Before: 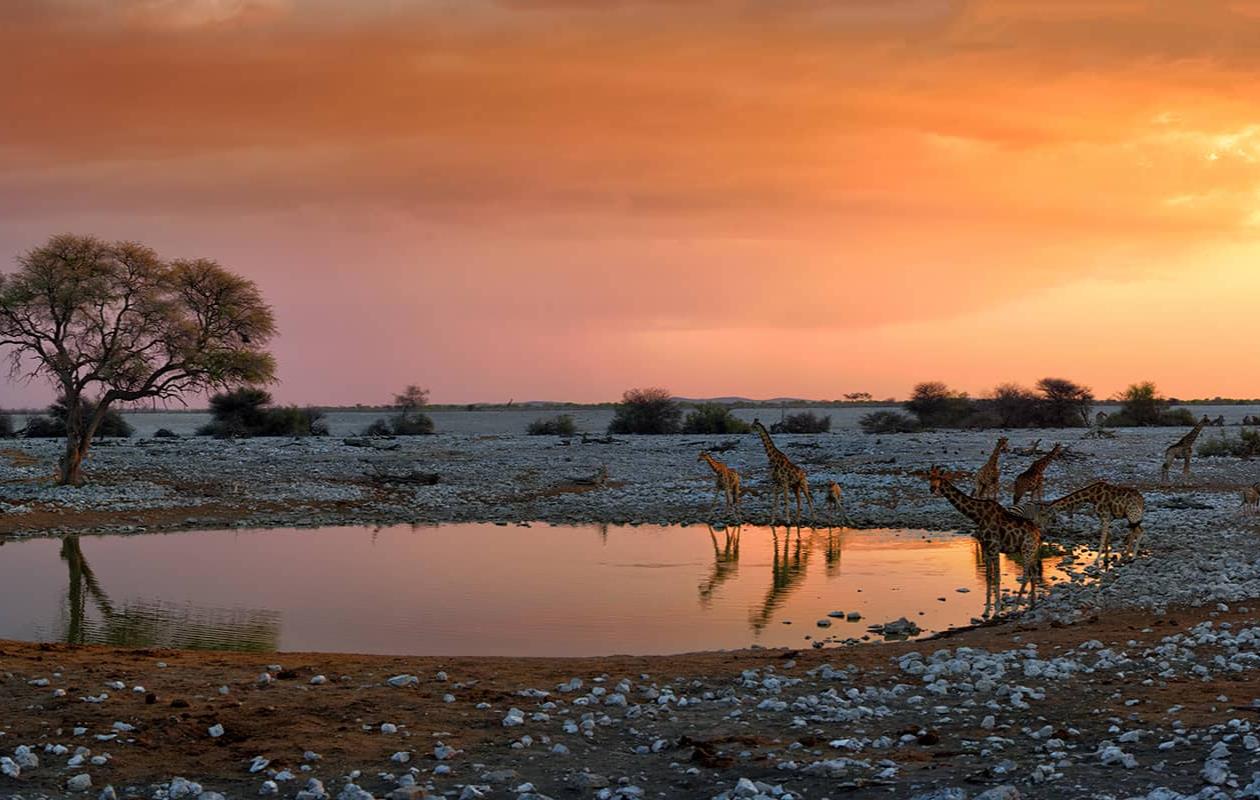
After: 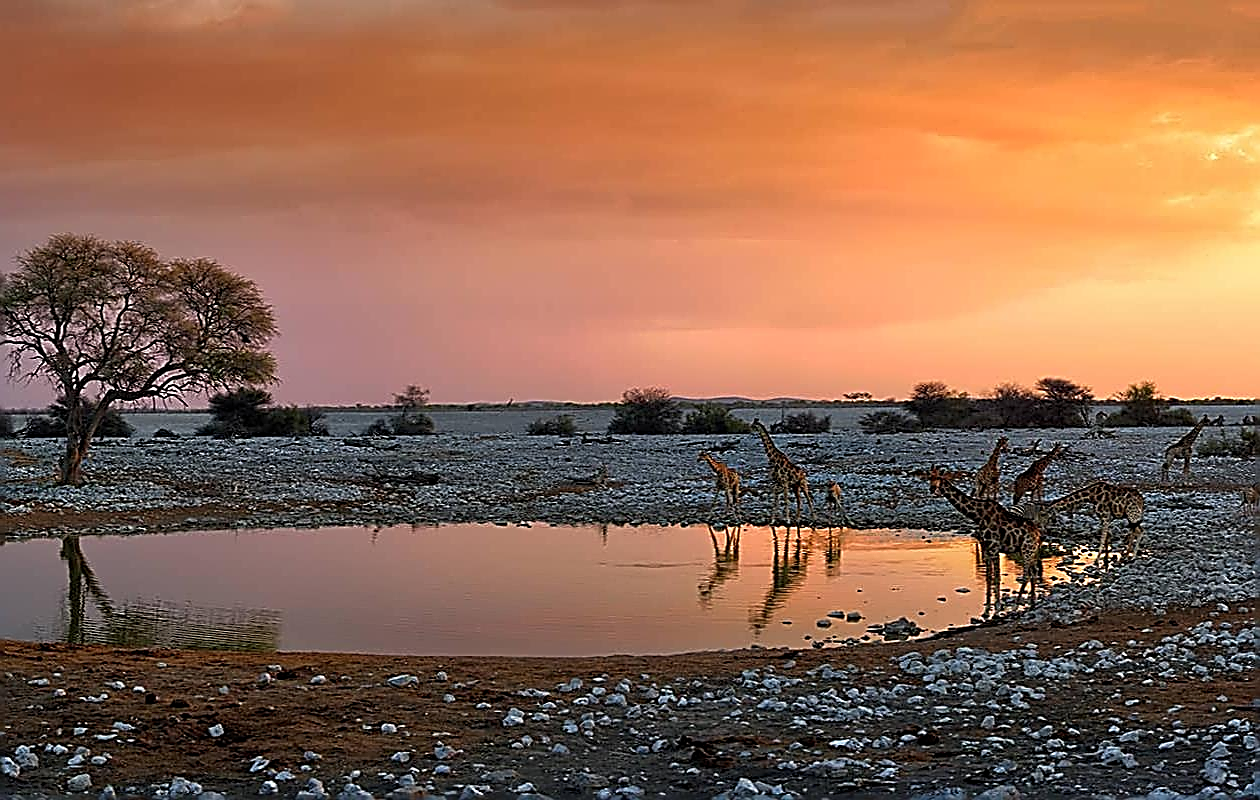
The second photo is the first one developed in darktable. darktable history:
tone equalizer: on, module defaults
sharpen: amount 1.984
